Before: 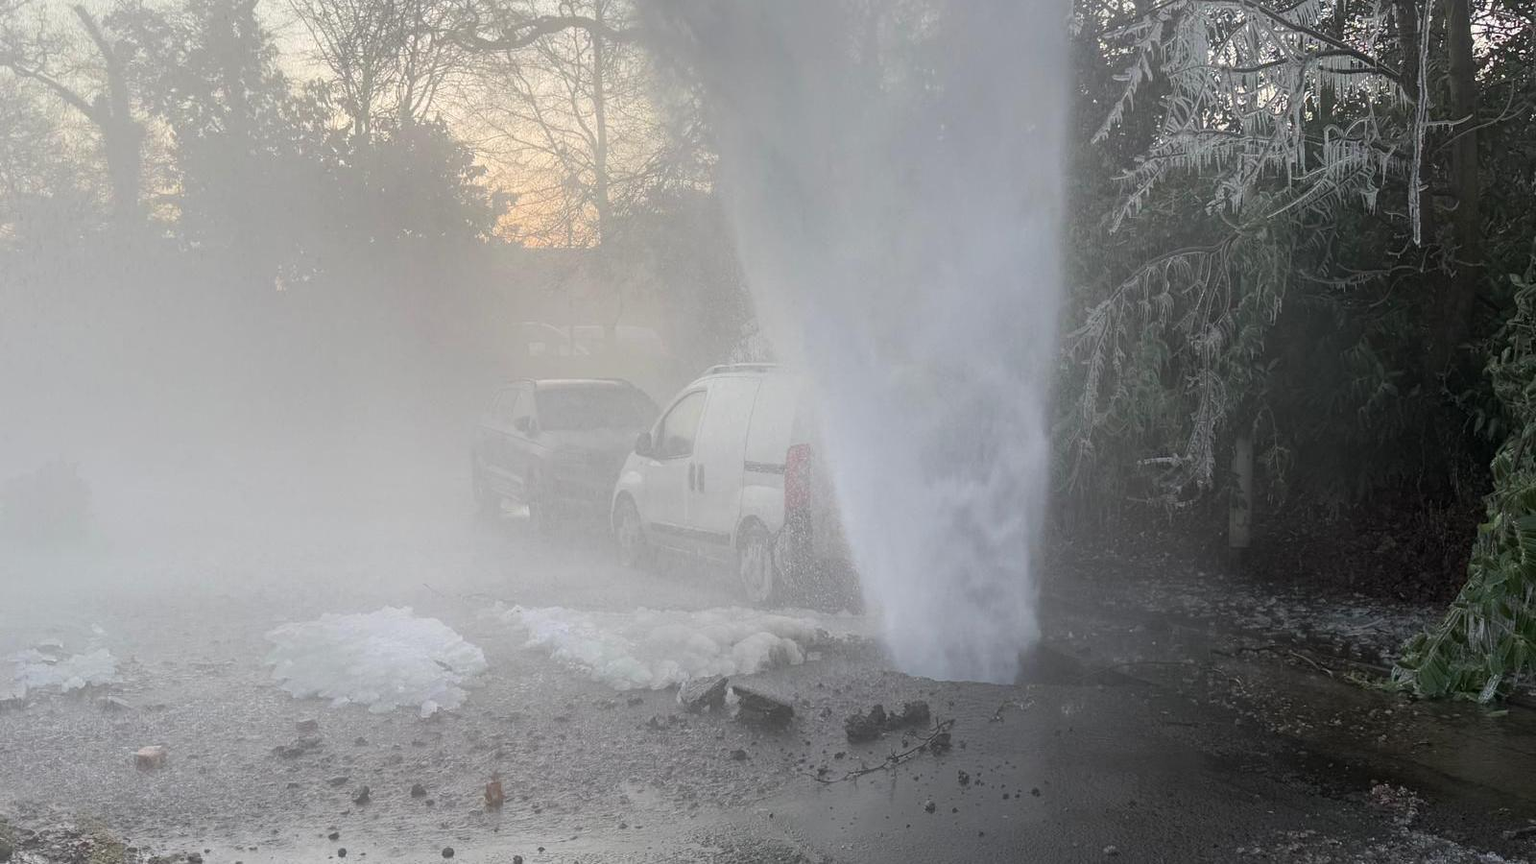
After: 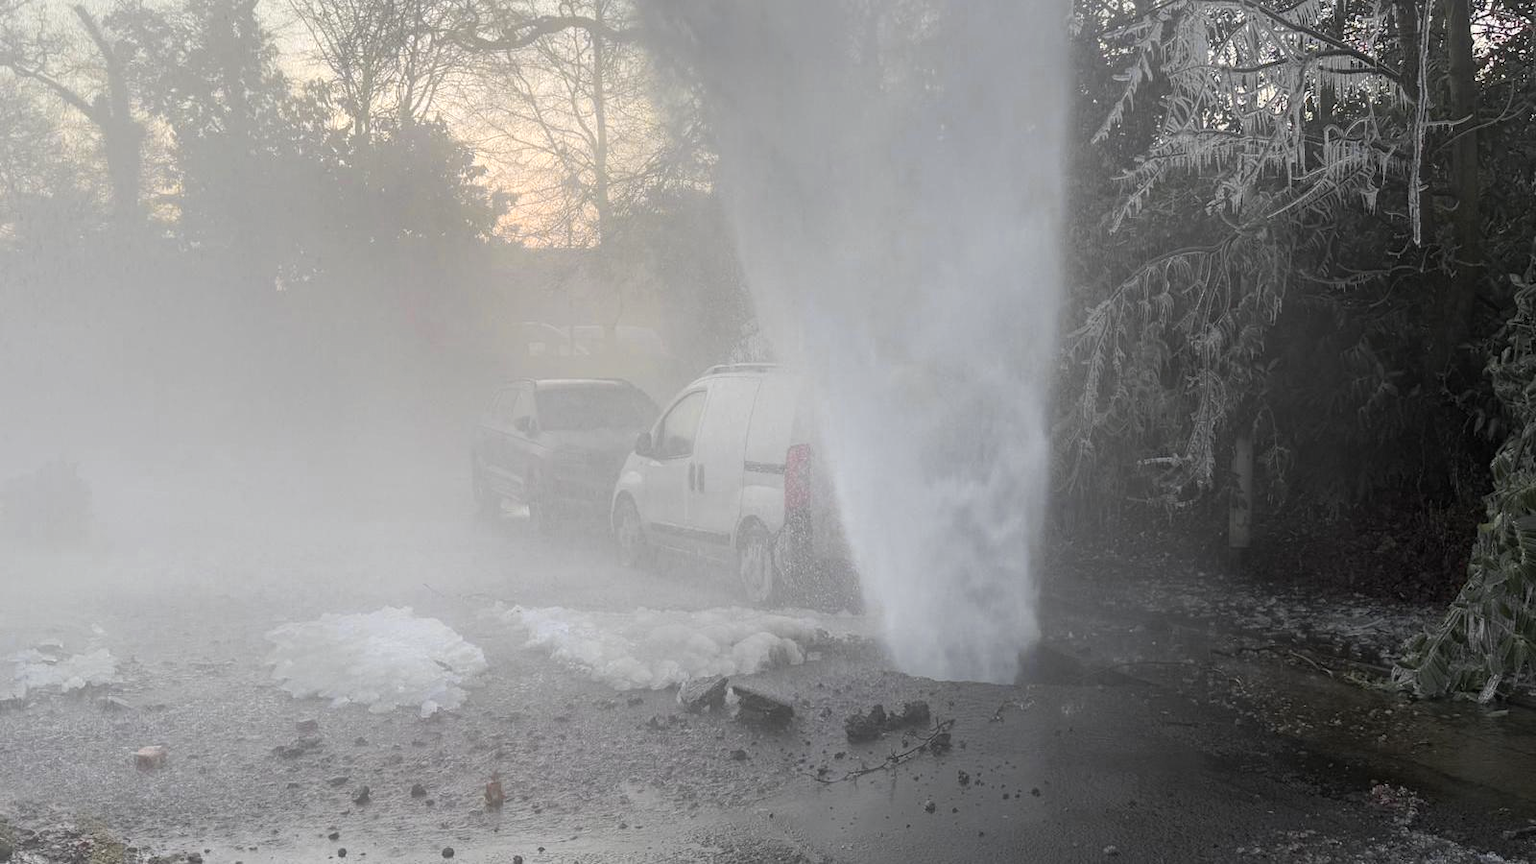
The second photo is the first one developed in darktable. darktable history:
color zones: curves: ch0 [(0.009, 0.528) (0.136, 0.6) (0.255, 0.586) (0.39, 0.528) (0.522, 0.584) (0.686, 0.736) (0.849, 0.561)]; ch1 [(0.045, 0.781) (0.14, 0.416) (0.257, 0.695) (0.442, 0.032) (0.738, 0.338) (0.818, 0.632) (0.891, 0.741) (1, 0.704)]; ch2 [(0, 0.667) (0.141, 0.52) (0.26, 0.37) (0.474, 0.432) (0.743, 0.286)]
color correction: highlights b* 0.034, saturation 0.789
